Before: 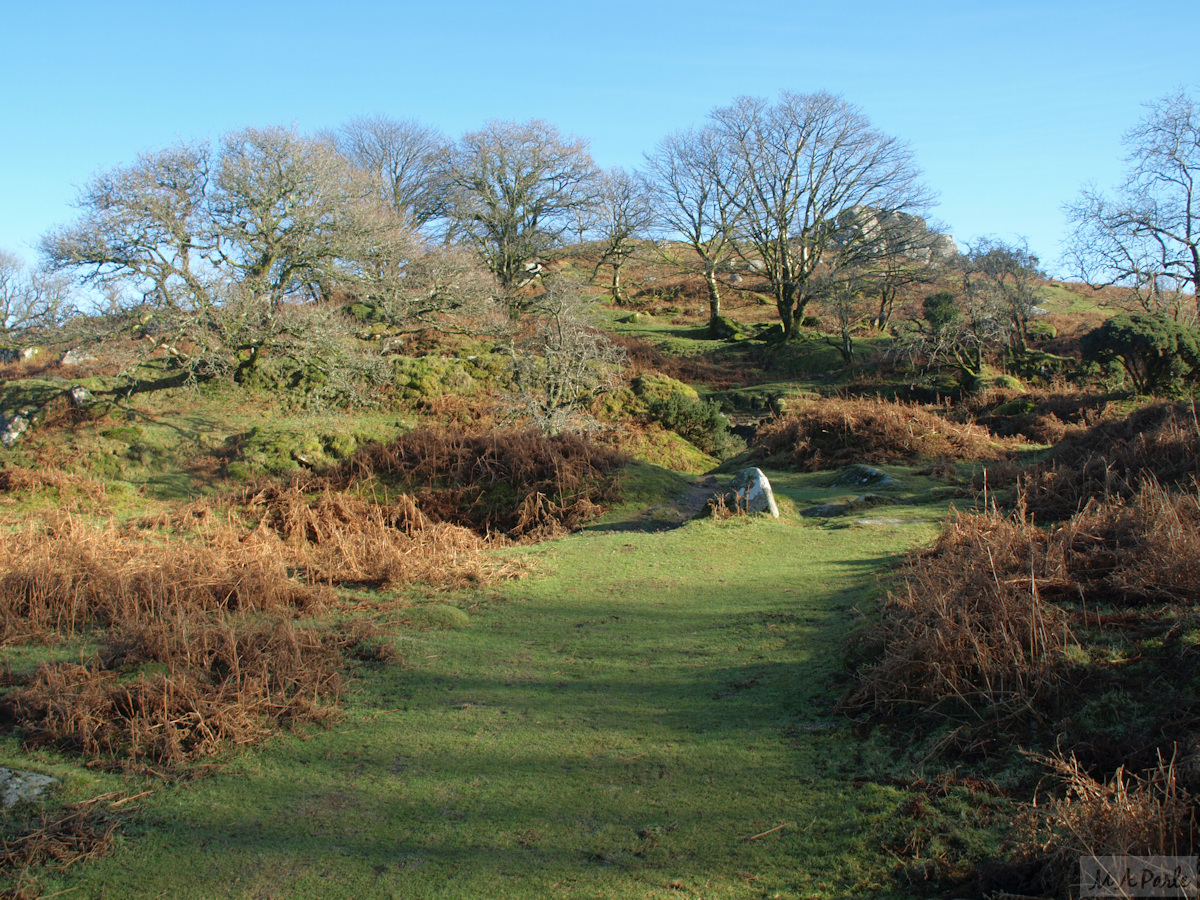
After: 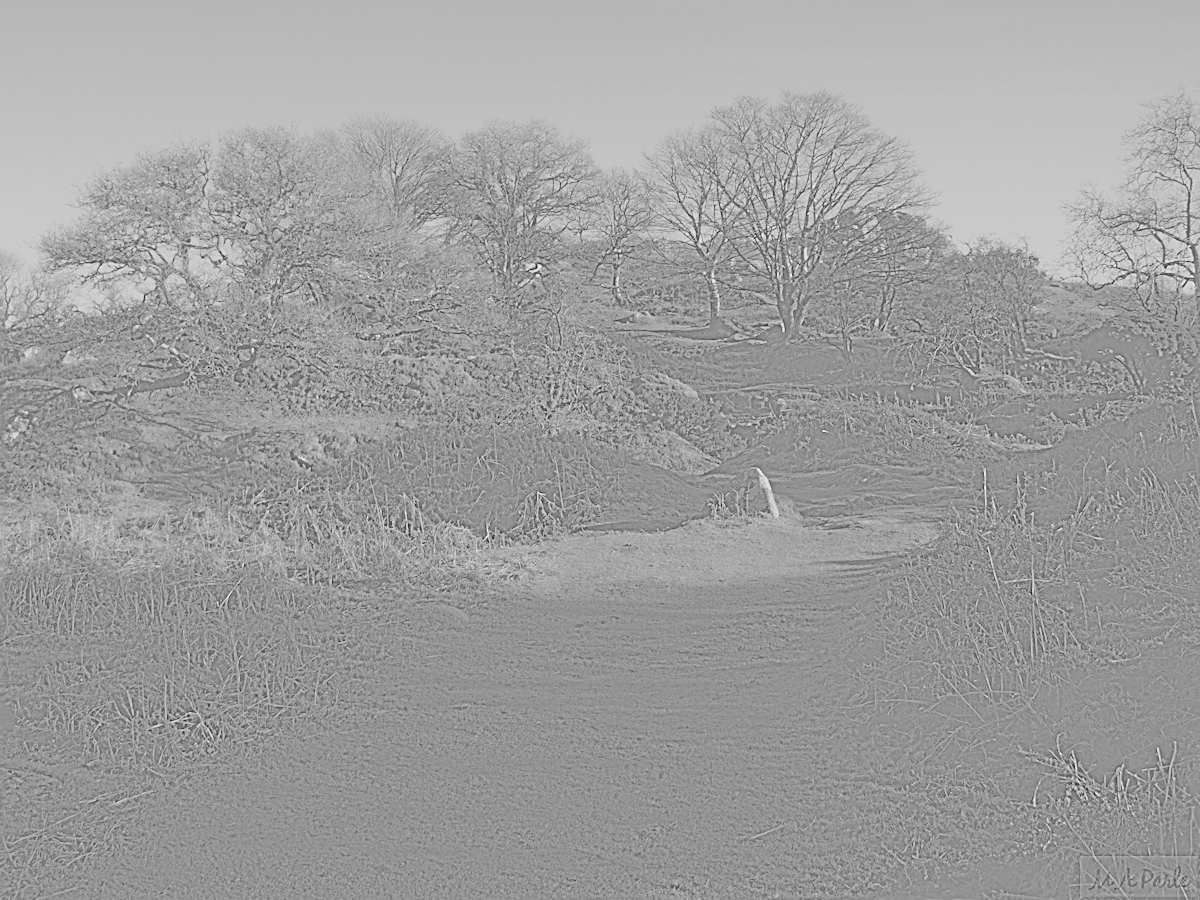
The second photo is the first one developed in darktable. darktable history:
exposure: black level correction 0, exposure 2.138 EV, compensate exposure bias true, compensate highlight preservation false
color zones: curves: ch0 [(0.254, 0.492) (0.724, 0.62)]; ch1 [(0.25, 0.528) (0.719, 0.796)]; ch2 [(0, 0.472) (0.25, 0.5) (0.73, 0.184)]
monochrome: on, module defaults
color calibration: x 0.37, y 0.382, temperature 4313.32 K
sharpen: on, module defaults
base curve: curves: ch0 [(0, 0) (0.032, 0.025) (0.121, 0.166) (0.206, 0.329) (0.605, 0.79) (1, 1)], preserve colors none
white balance: red 1.045, blue 0.932
highpass: sharpness 5.84%, contrast boost 8.44%
